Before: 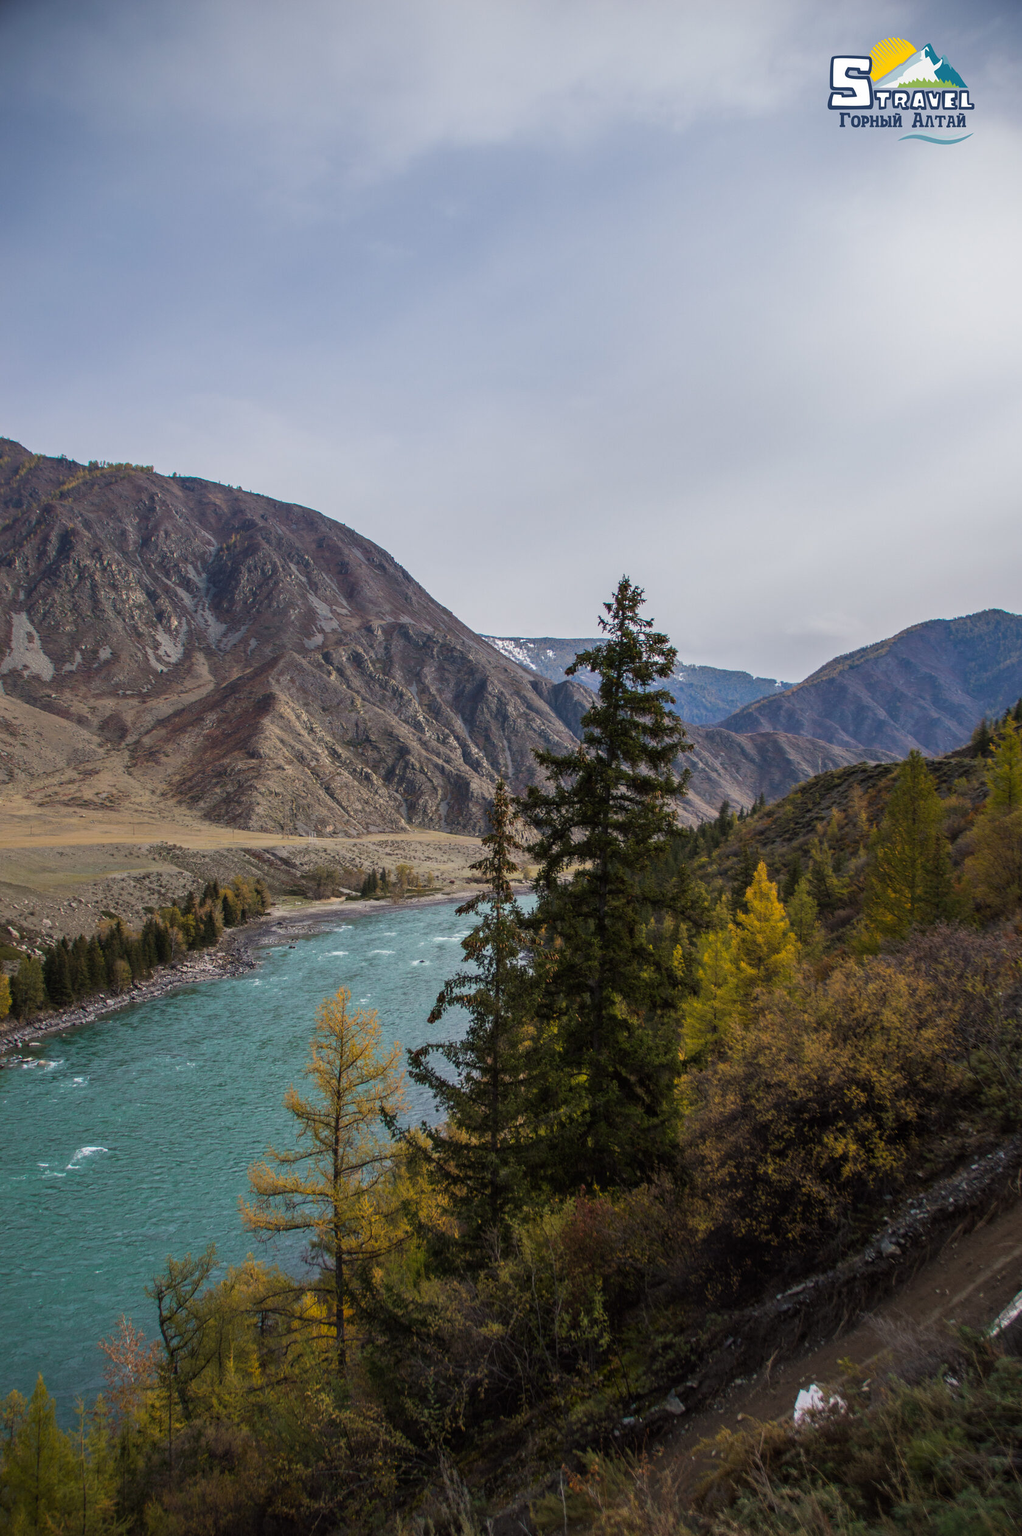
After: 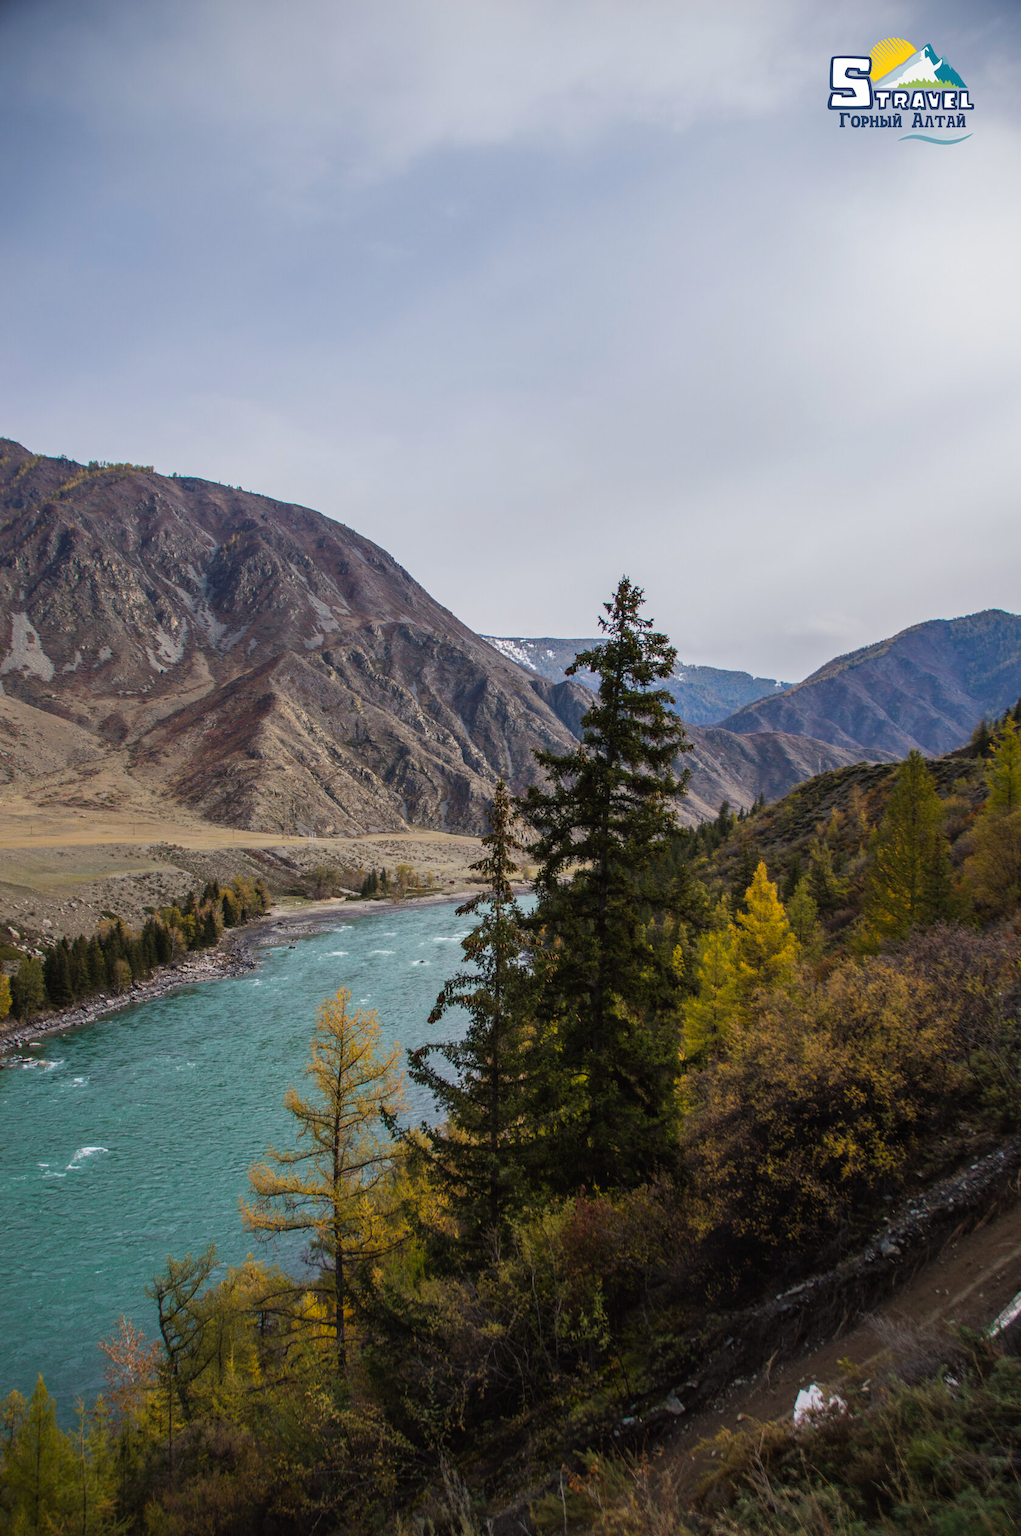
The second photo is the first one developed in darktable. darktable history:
tone curve: curves: ch0 [(0, 0.008) (0.083, 0.073) (0.28, 0.286) (0.528, 0.559) (0.961, 0.966) (1, 1)], preserve colors none
